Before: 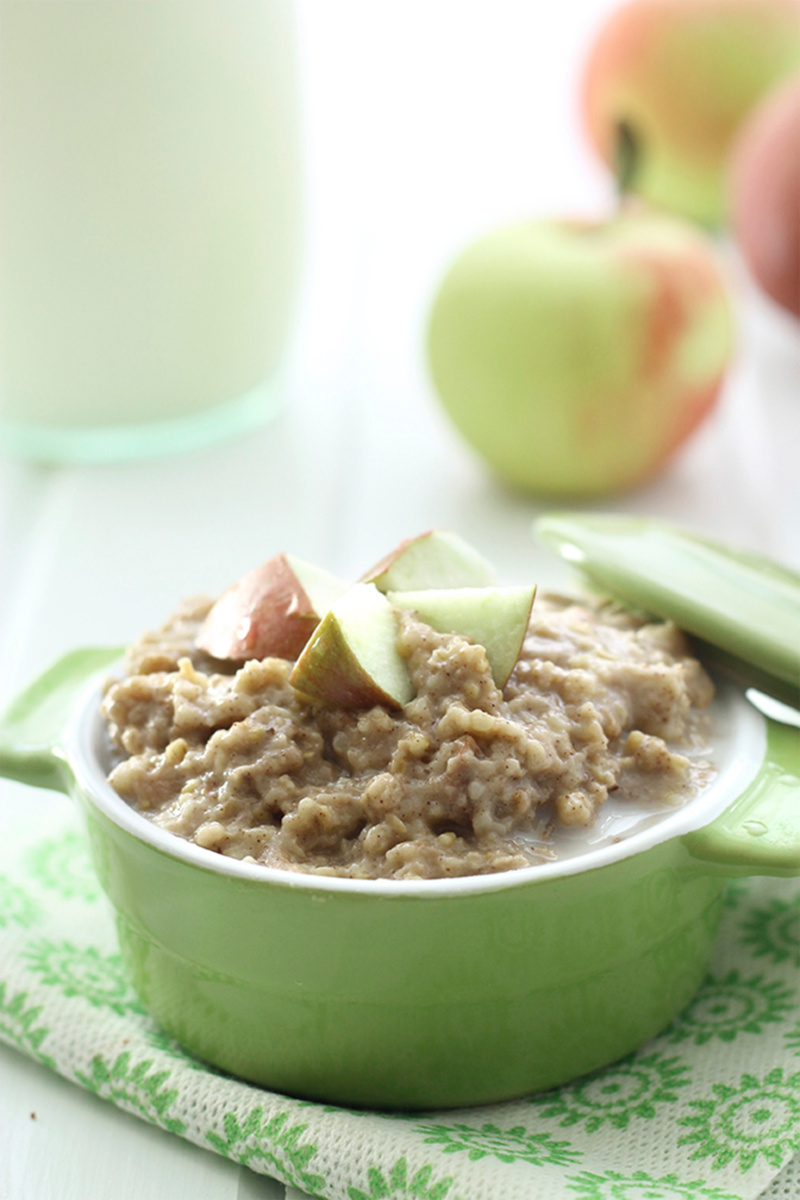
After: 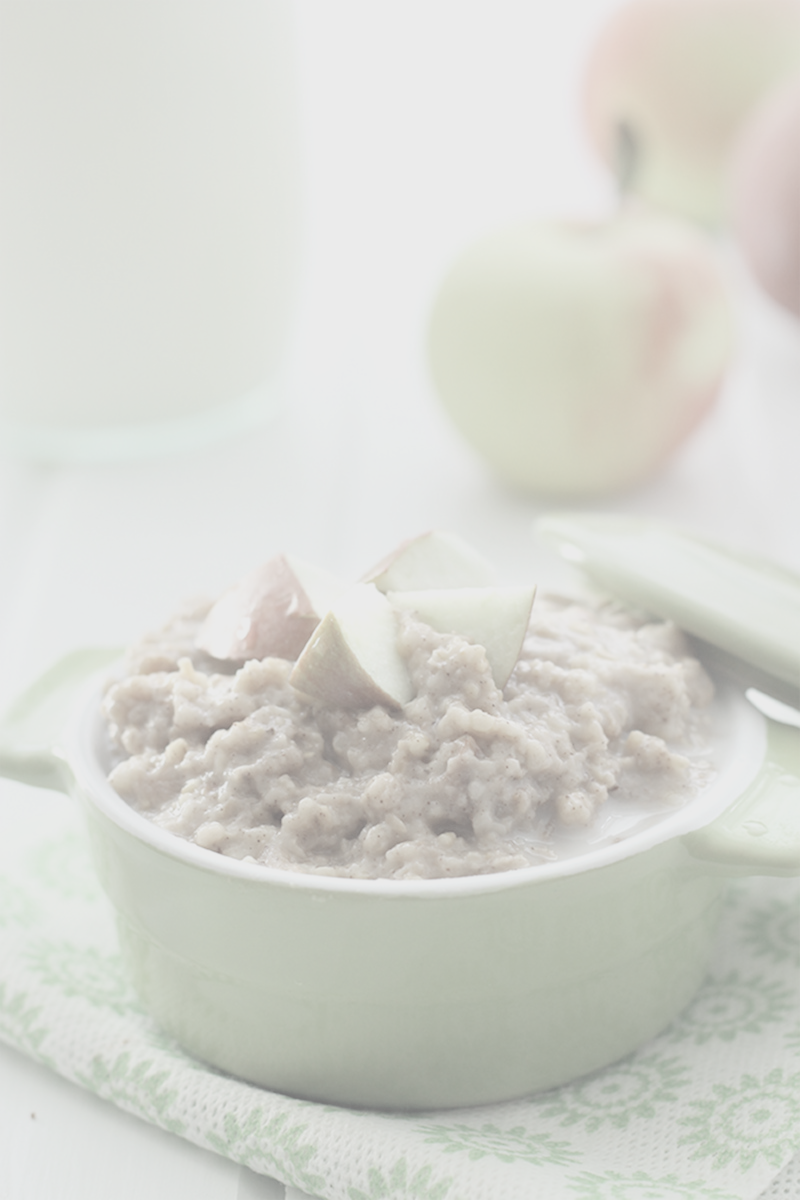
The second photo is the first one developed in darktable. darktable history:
contrast brightness saturation: contrast -0.327, brightness 0.759, saturation -0.799
